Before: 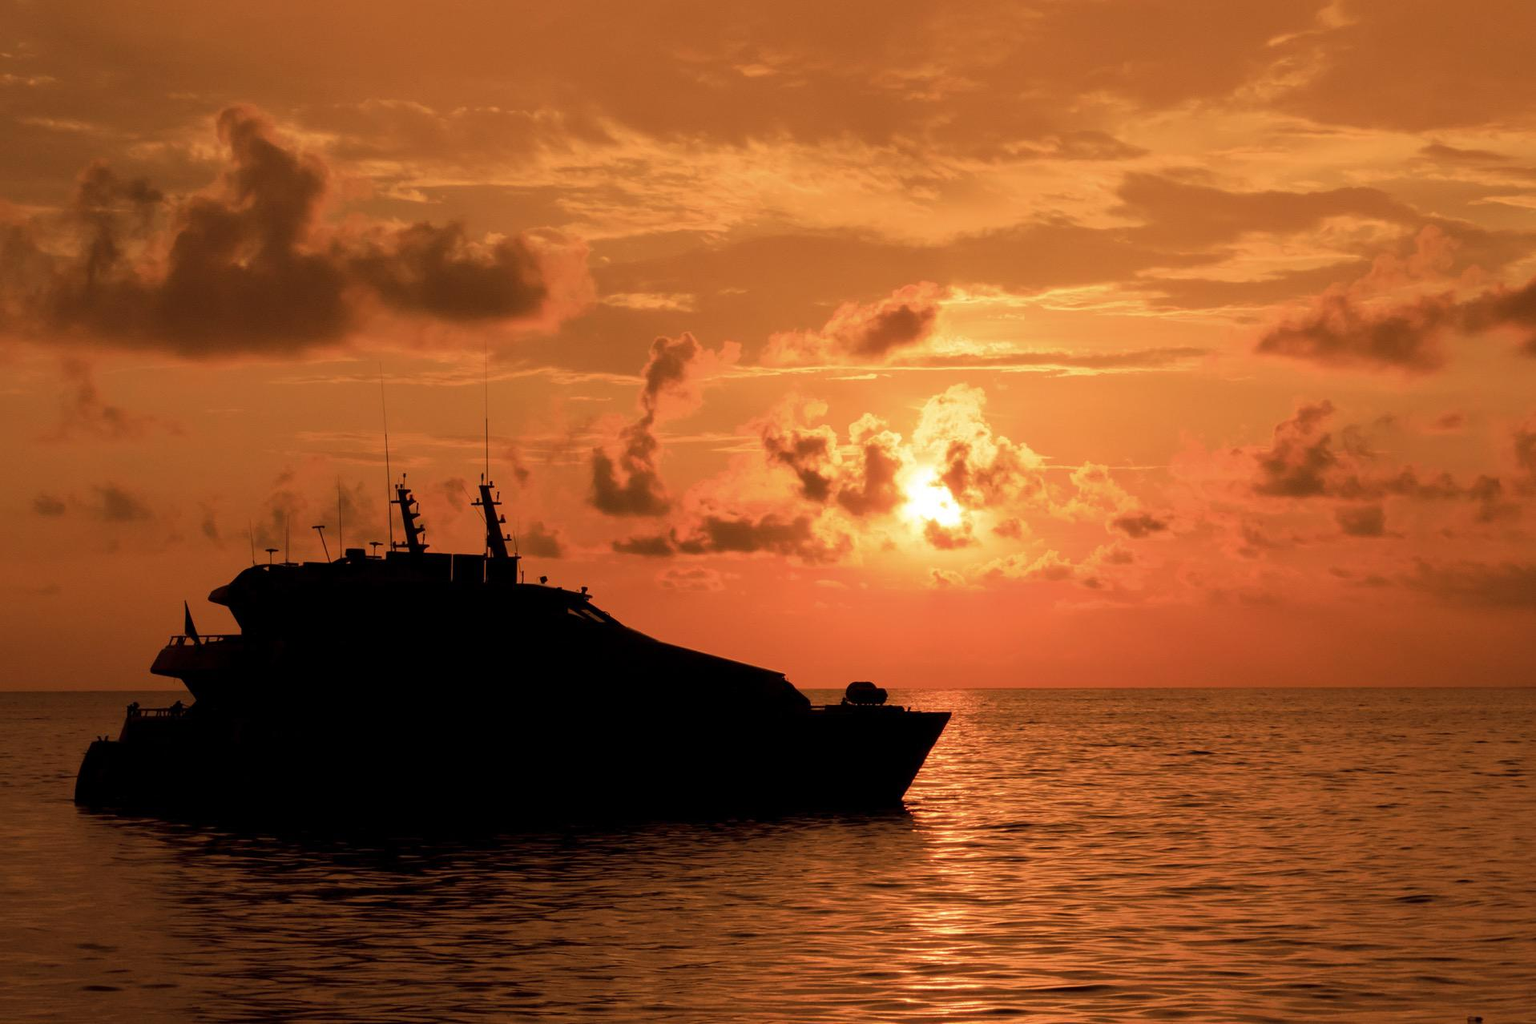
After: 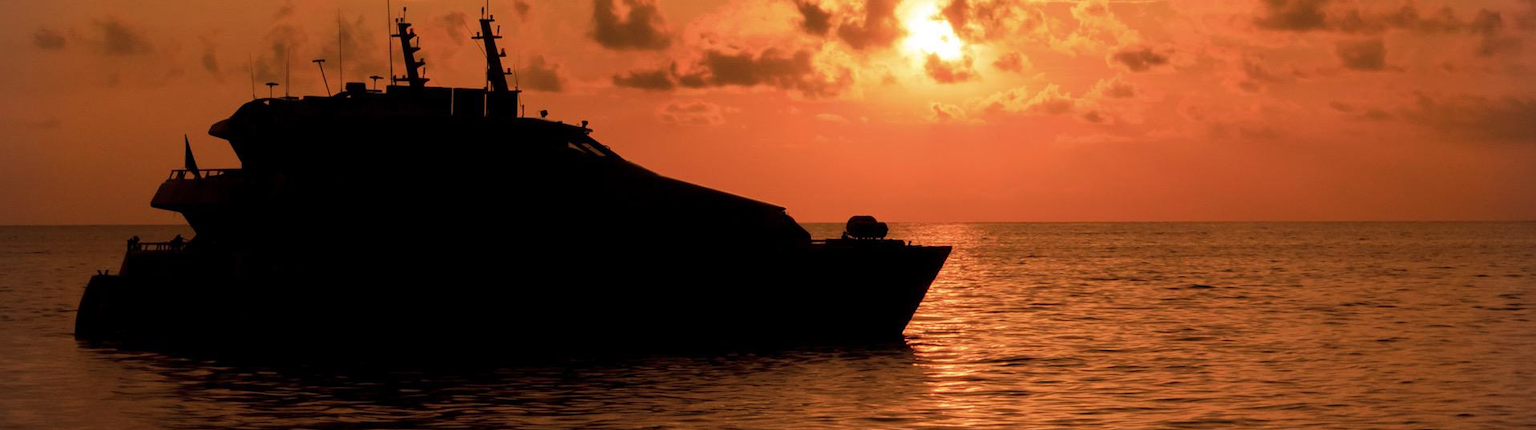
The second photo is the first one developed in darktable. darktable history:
vignetting: fall-off start 91.19%
crop: top 45.551%, bottom 12.262%
